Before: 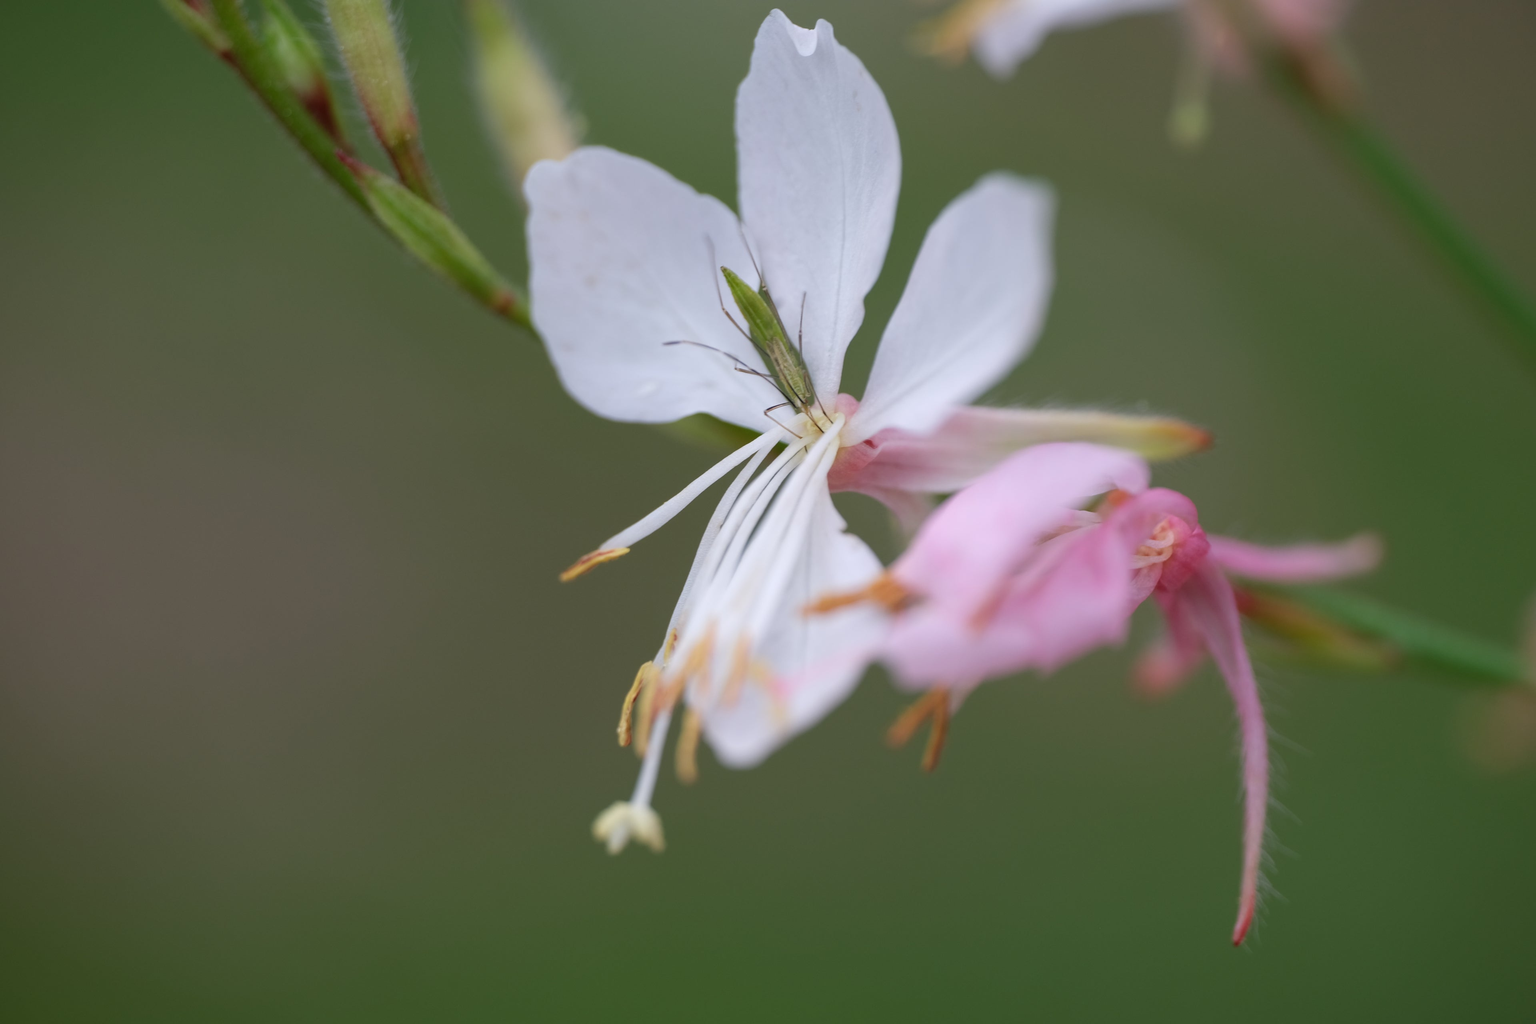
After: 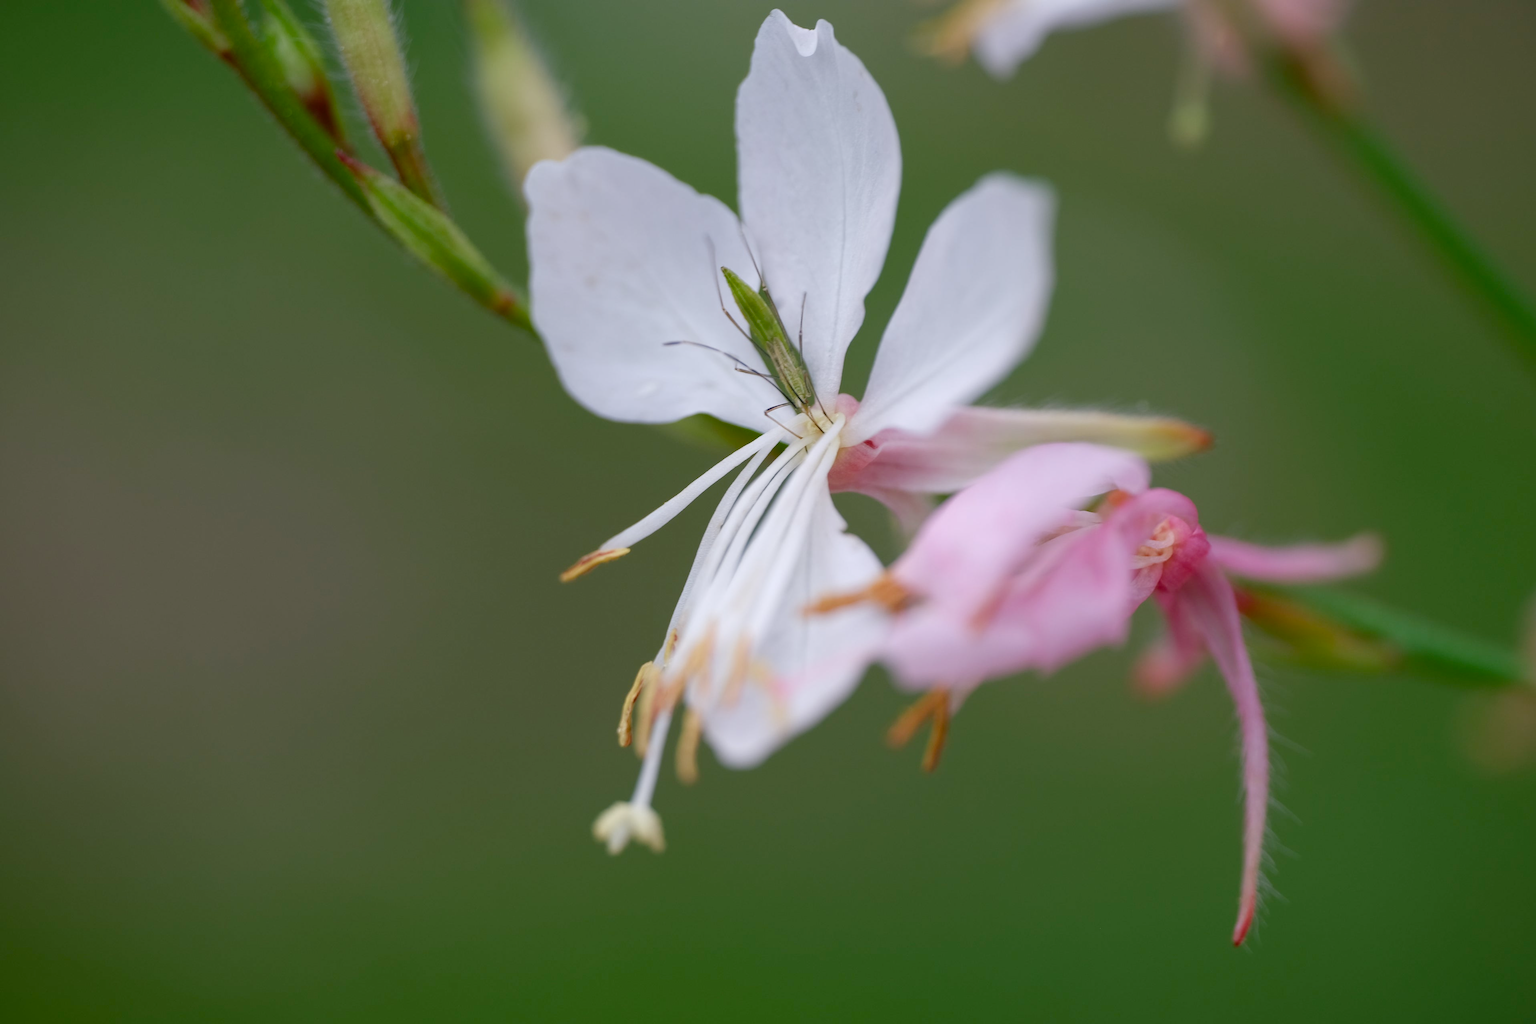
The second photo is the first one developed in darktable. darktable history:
color balance rgb: shadows lift › luminance -7.53%, shadows lift › chroma 2.268%, shadows lift › hue 165.45°, perceptual saturation grading › global saturation 20%, perceptual saturation grading › highlights -49.151%, perceptual saturation grading › shadows 24.579%, global vibrance 20%
